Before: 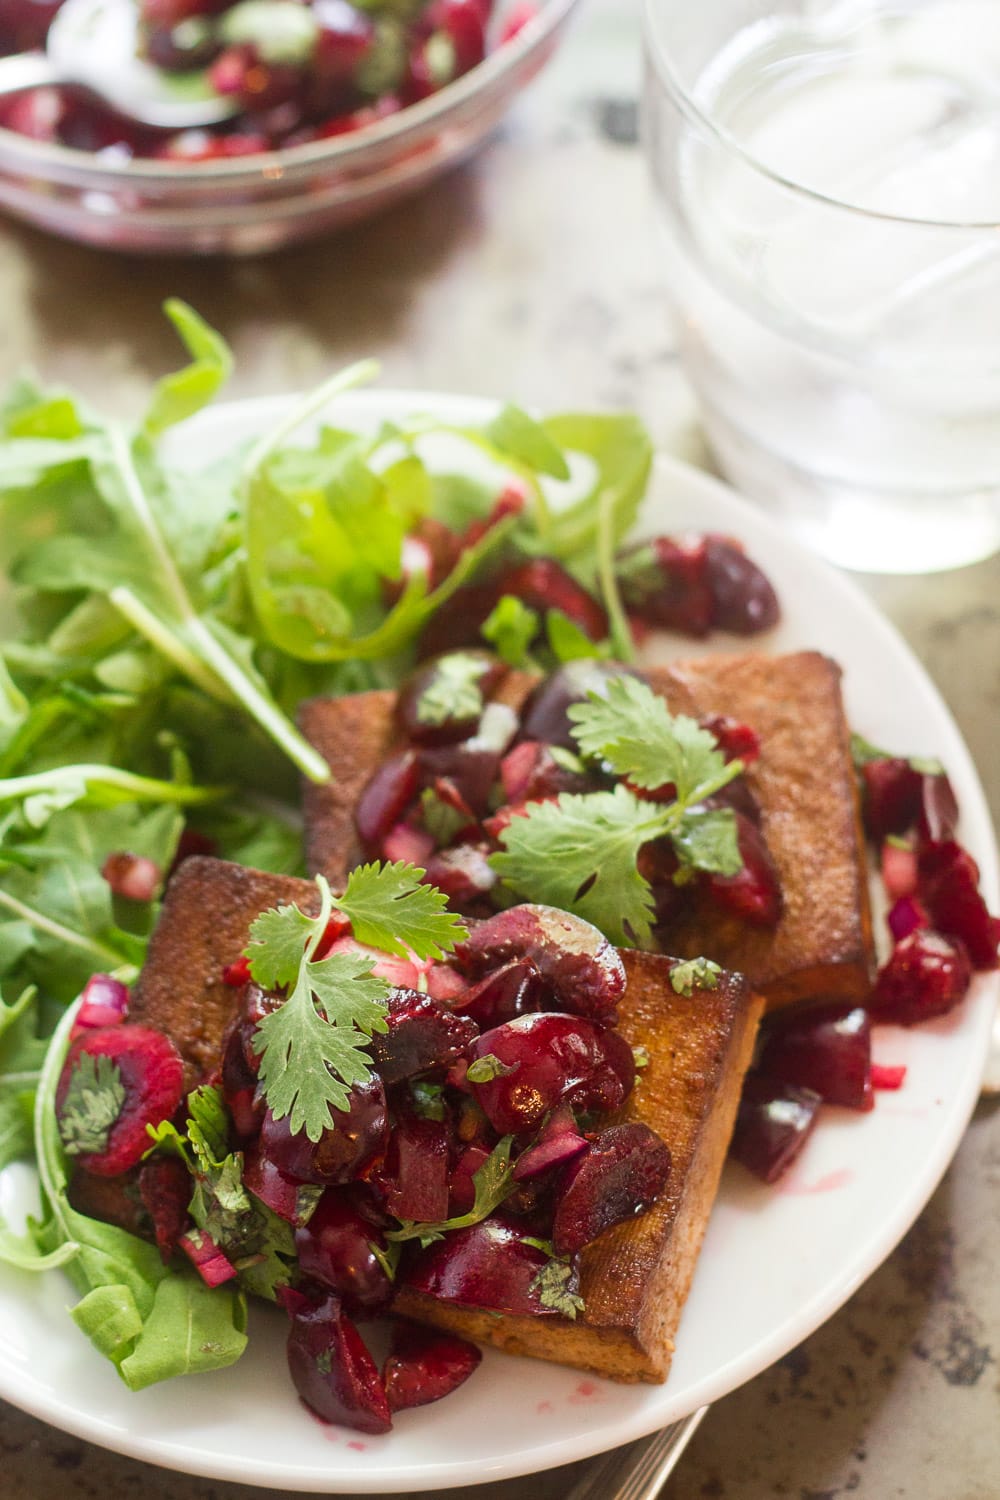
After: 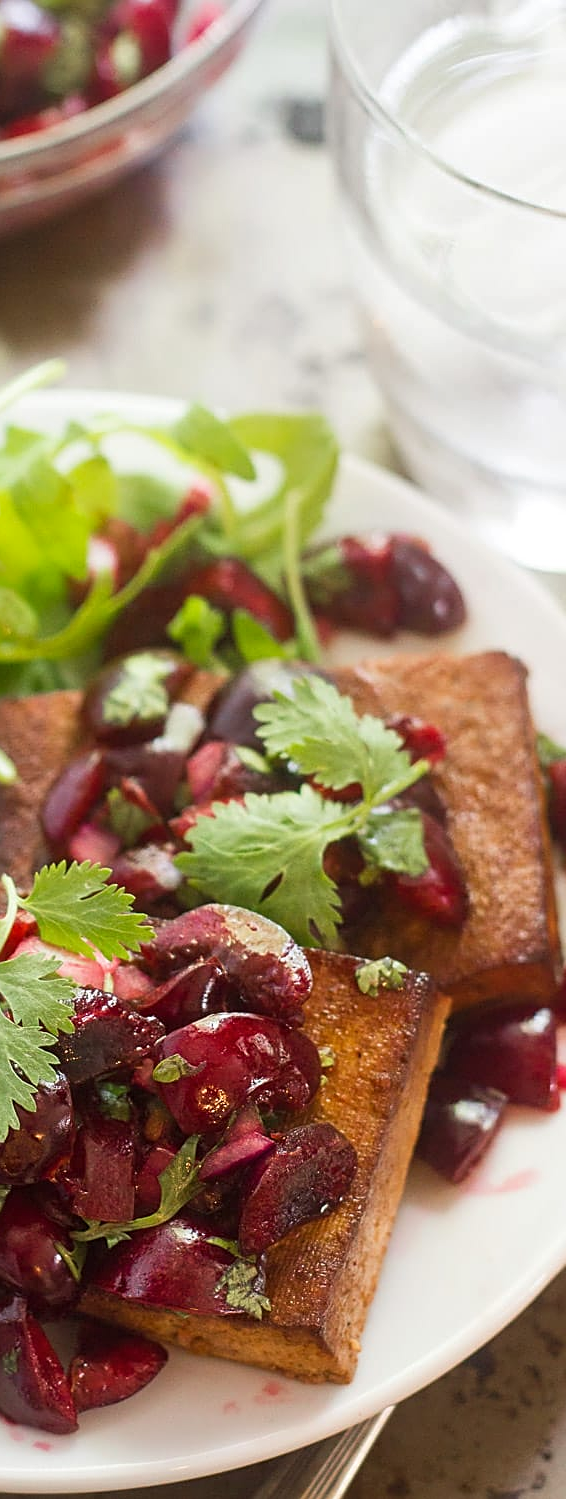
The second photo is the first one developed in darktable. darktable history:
sharpen: on, module defaults
crop: left 31.458%, top 0%, right 11.876%
shadows and highlights: radius 125.46, shadows 30.51, highlights -30.51, low approximation 0.01, soften with gaussian
